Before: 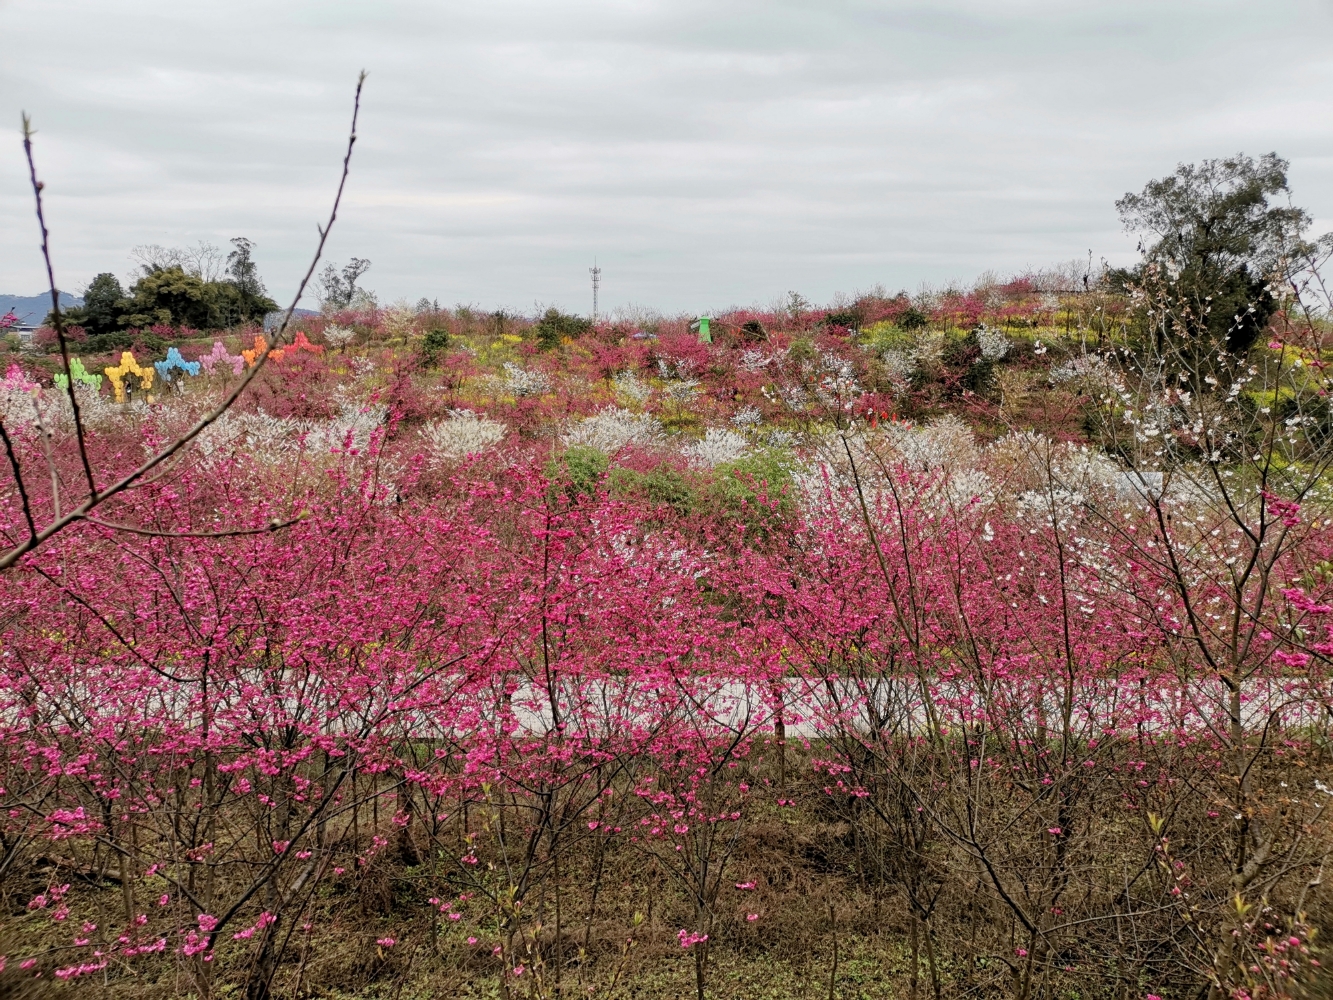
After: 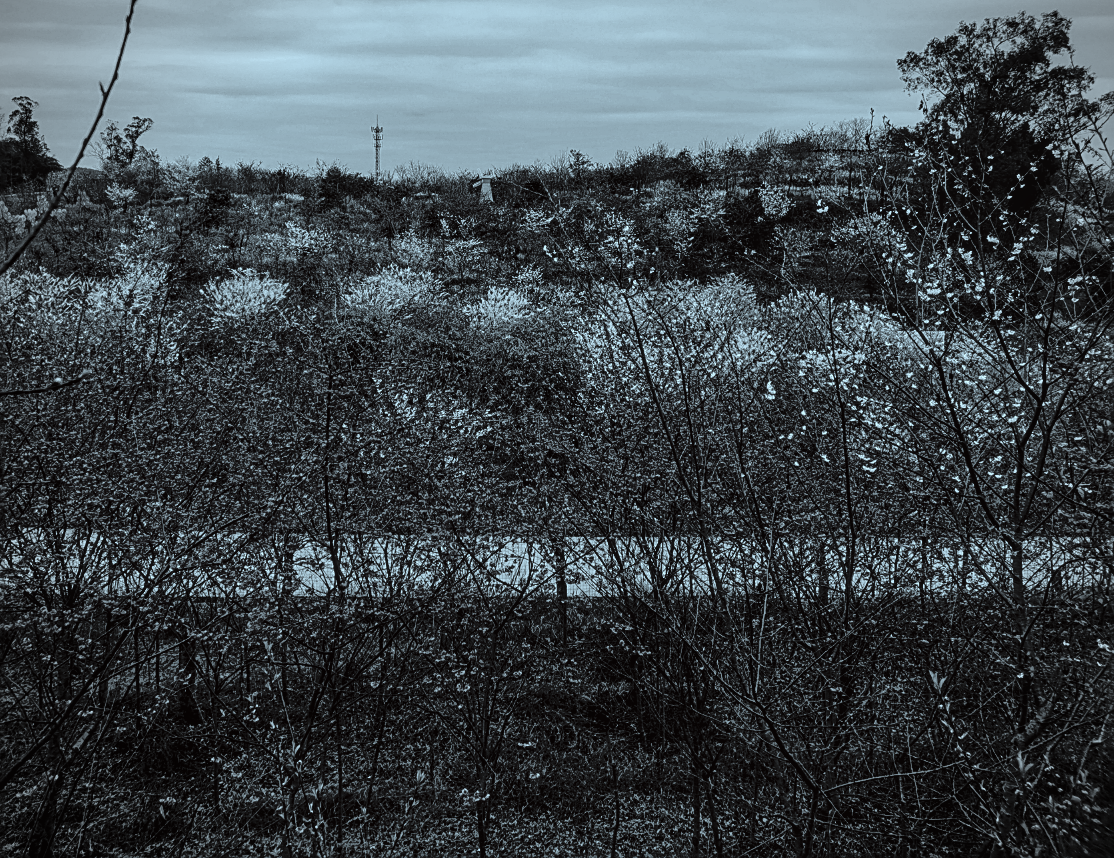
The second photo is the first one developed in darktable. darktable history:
vignetting: on, module defaults
sharpen: on, module defaults
tone curve: curves: ch0 [(0, 0.014) (0.17, 0.099) (0.398, 0.423) (0.725, 0.828) (0.872, 0.918) (1, 0.981)]; ch1 [(0, 0) (0.402, 0.36) (0.489, 0.491) (0.5, 0.503) (0.515, 0.52) (0.545, 0.572) (0.615, 0.662) (0.701, 0.725) (1, 1)]; ch2 [(0, 0) (0.42, 0.458) (0.485, 0.499) (0.503, 0.503) (0.531, 0.542) (0.561, 0.594) (0.644, 0.694) (0.717, 0.753) (1, 0.991)], color space Lab, independent channels
crop: left 16.386%, top 14.196%
shadows and highlights: highlights color adjustment 39.94%
local contrast: on, module defaults
color correction: highlights a* -11.78, highlights b* -15.1
contrast brightness saturation: contrast -0.032, brightness -0.582, saturation -0.991
